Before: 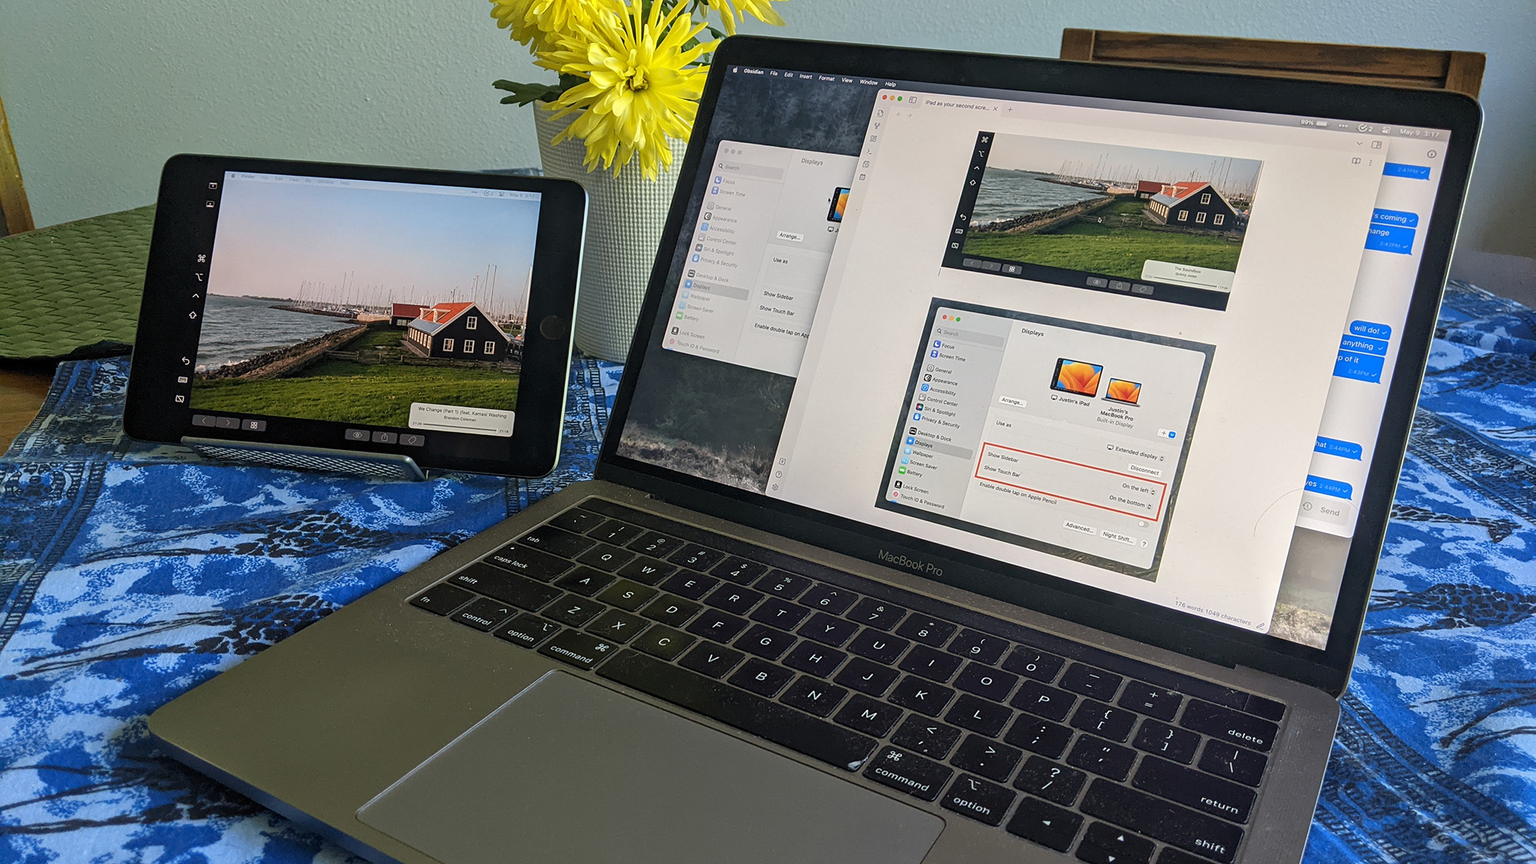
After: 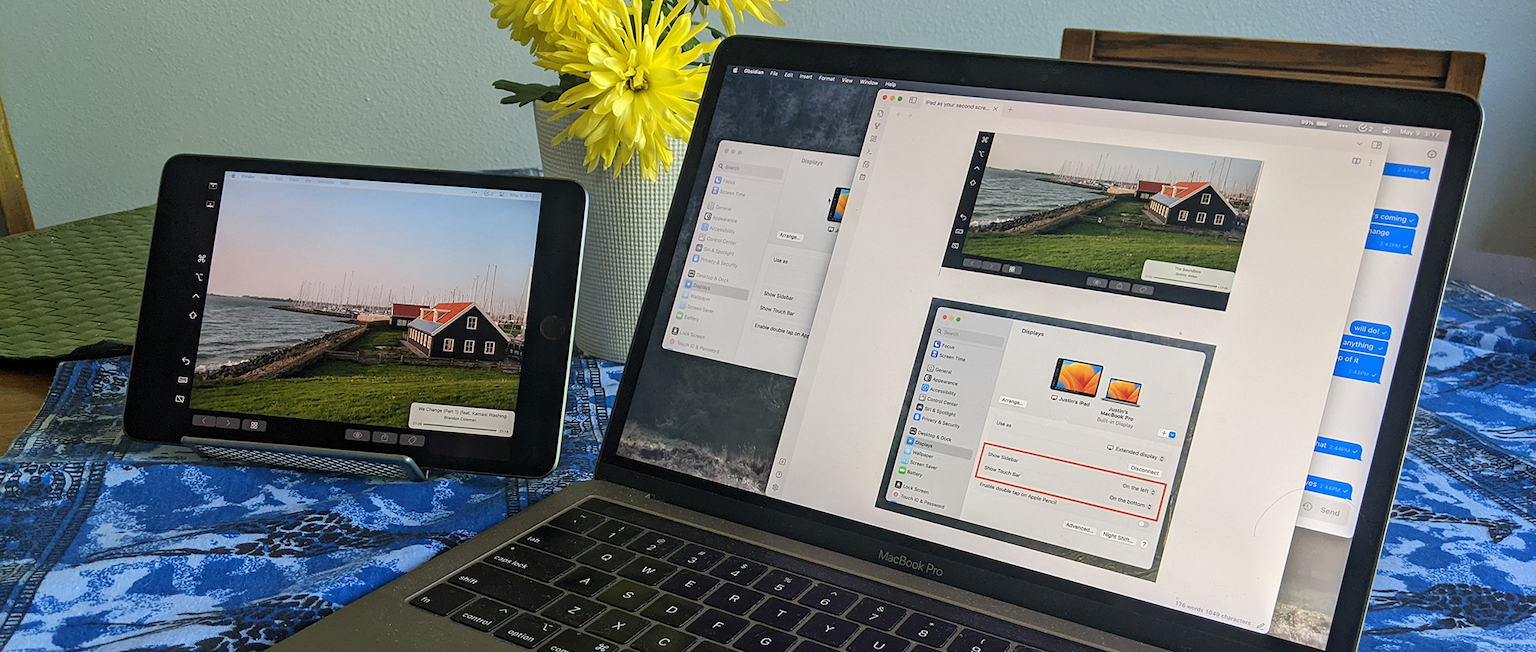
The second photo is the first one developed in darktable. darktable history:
crop: bottom 24.468%
